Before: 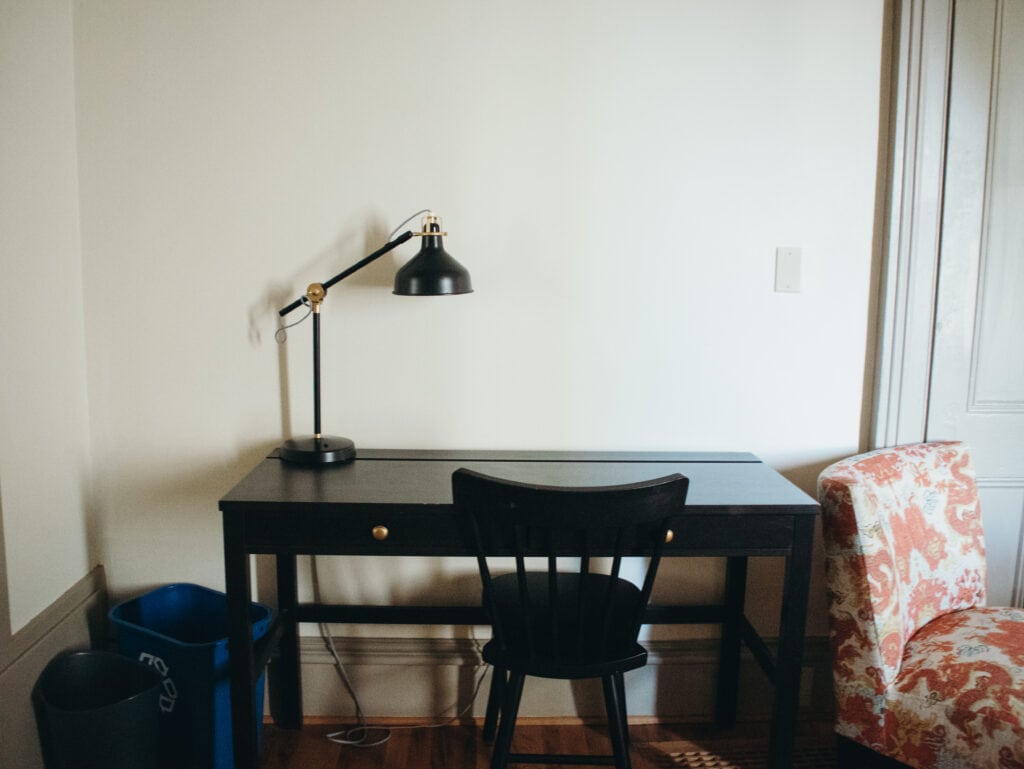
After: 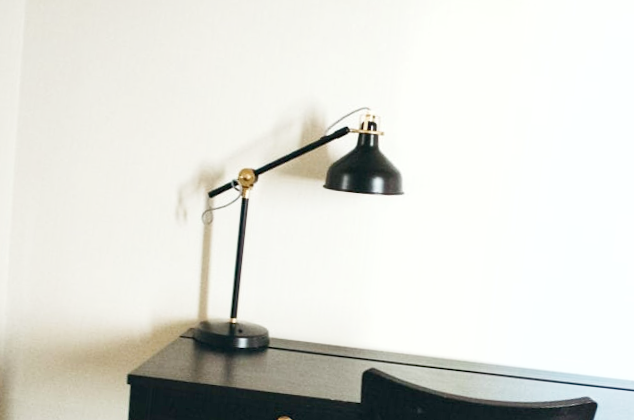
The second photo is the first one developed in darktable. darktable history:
shadows and highlights: shadows 31.56, highlights -32.08, highlights color adjustment 0.306%, soften with gaussian
exposure: black level correction 0.001, exposure 0.499 EV, compensate highlight preservation false
crop and rotate: angle -6.26°, left 2%, top 7.013%, right 27.435%, bottom 30.717%
base curve: curves: ch0 [(0, 0) (0.204, 0.334) (0.55, 0.733) (1, 1)], preserve colors none
